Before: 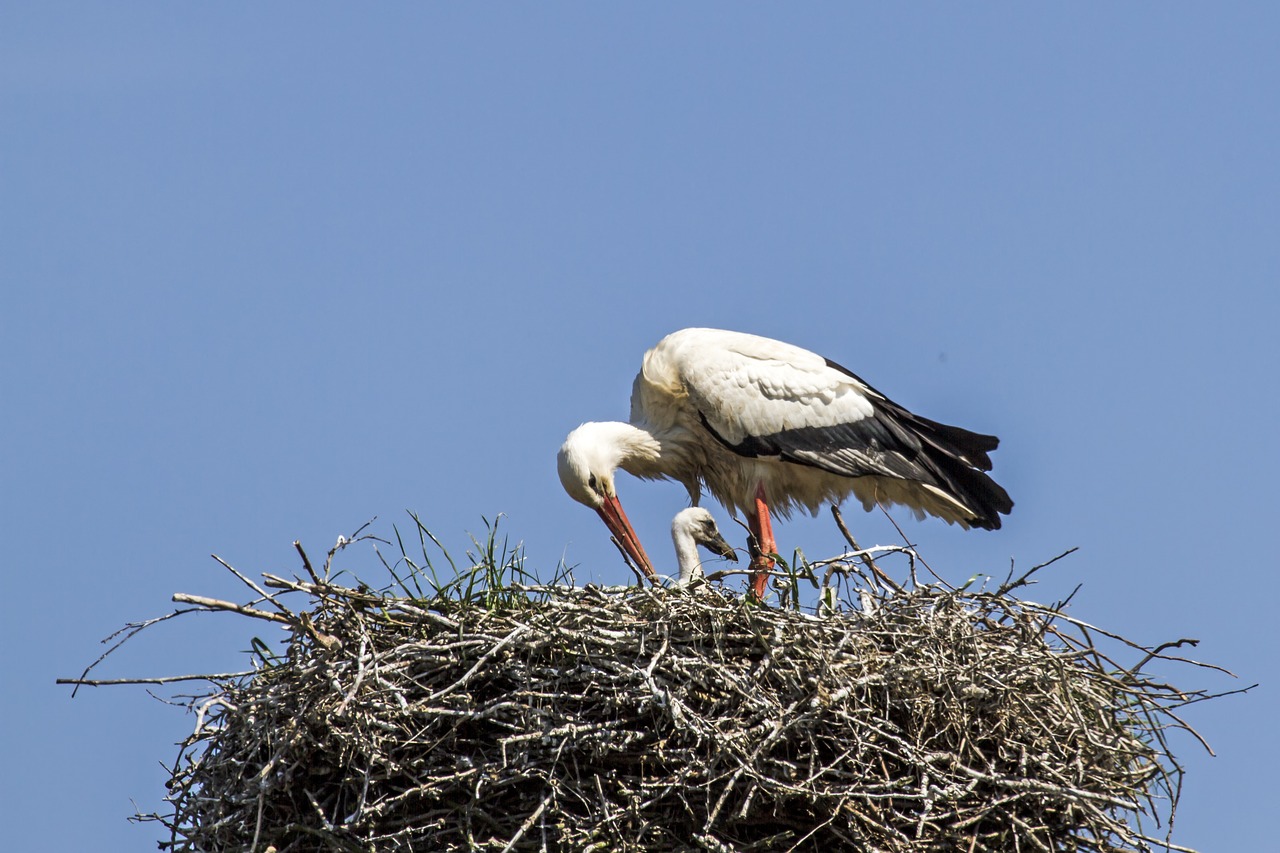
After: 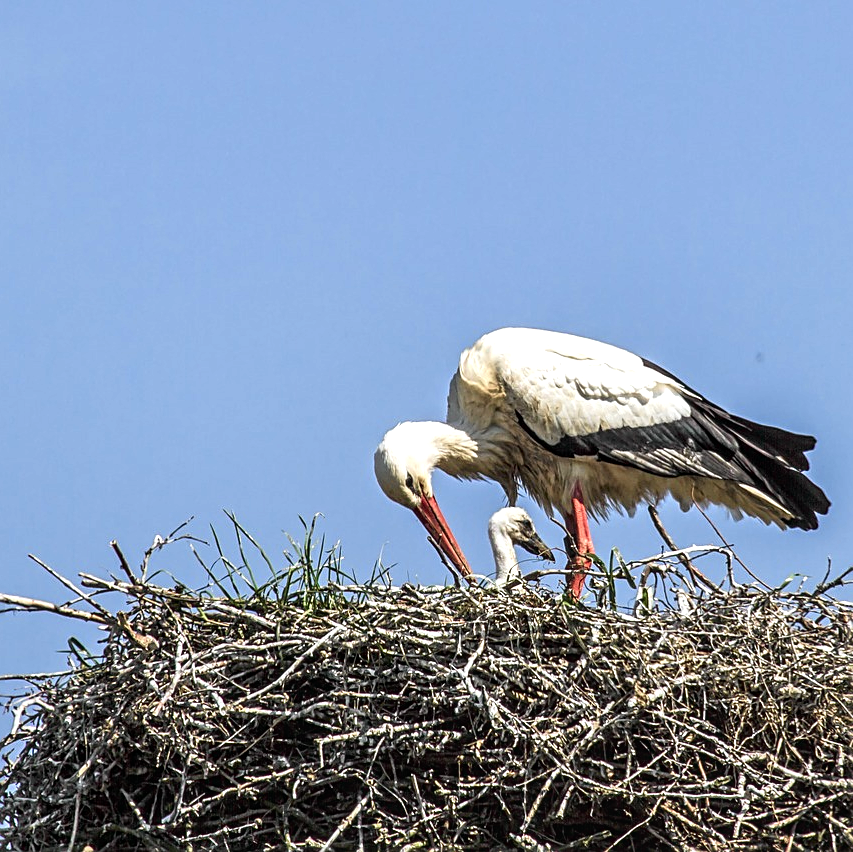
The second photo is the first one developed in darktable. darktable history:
sharpen: on, module defaults
local contrast: on, module defaults
exposure: black level correction -0.002, exposure 0.529 EV, compensate exposure bias true, compensate highlight preservation false
tone curve: curves: ch0 [(0, 0) (0.058, 0.027) (0.214, 0.183) (0.304, 0.288) (0.561, 0.554) (0.687, 0.677) (0.768, 0.768) (0.858, 0.861) (0.986, 0.957)]; ch1 [(0, 0) (0.172, 0.123) (0.312, 0.296) (0.437, 0.429) (0.471, 0.469) (0.502, 0.5) (0.513, 0.515) (0.583, 0.604) (0.631, 0.659) (0.703, 0.721) (0.889, 0.924) (1, 1)]; ch2 [(0, 0) (0.411, 0.424) (0.485, 0.497) (0.502, 0.5) (0.517, 0.511) (0.566, 0.573) (0.622, 0.613) (0.709, 0.677) (1, 1)], color space Lab, independent channels, preserve colors none
crop and rotate: left 14.298%, right 19.053%
